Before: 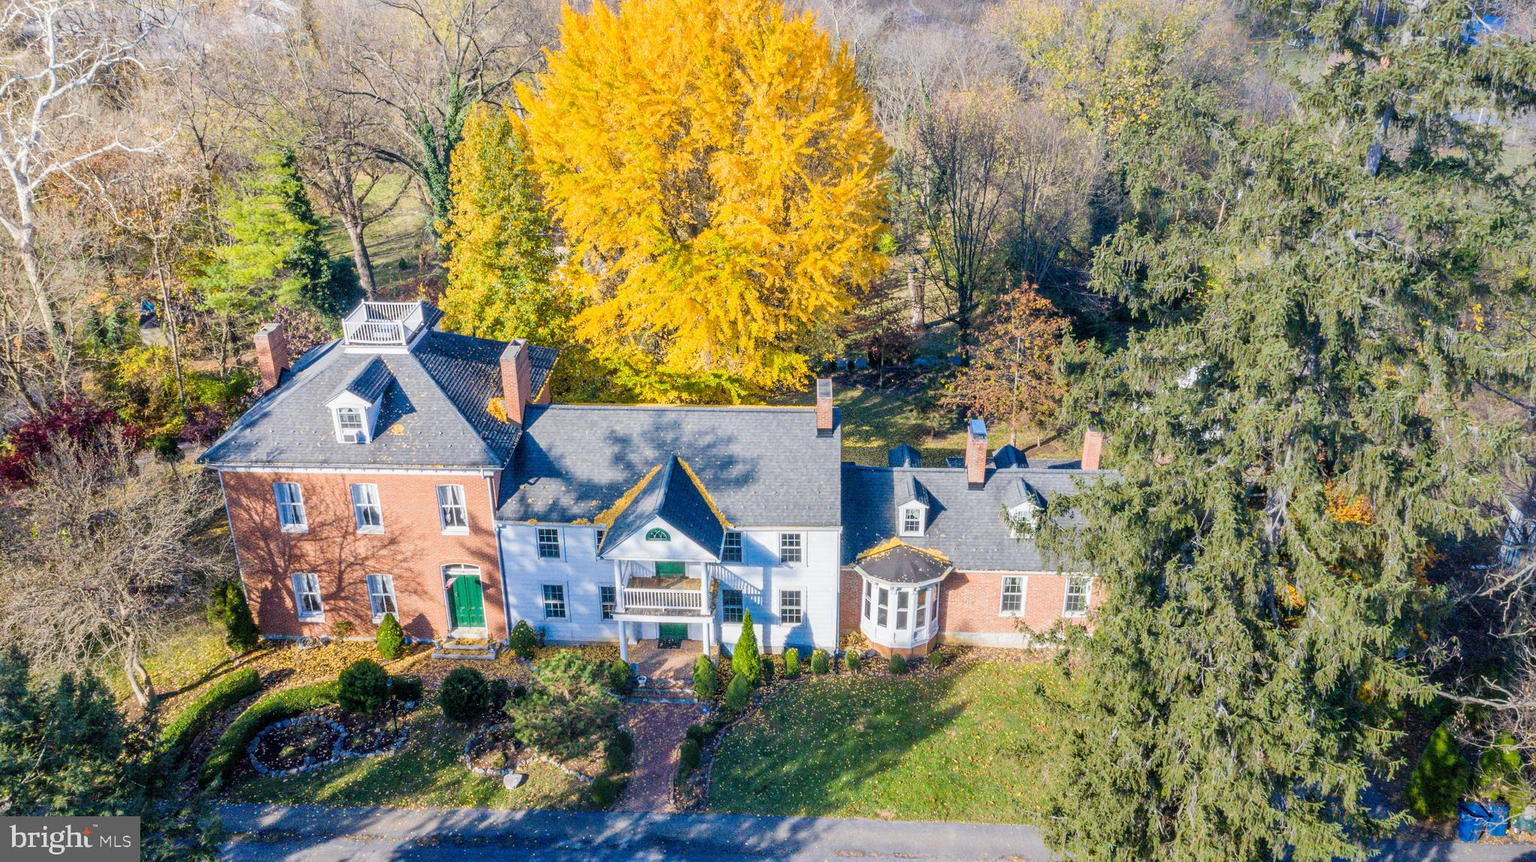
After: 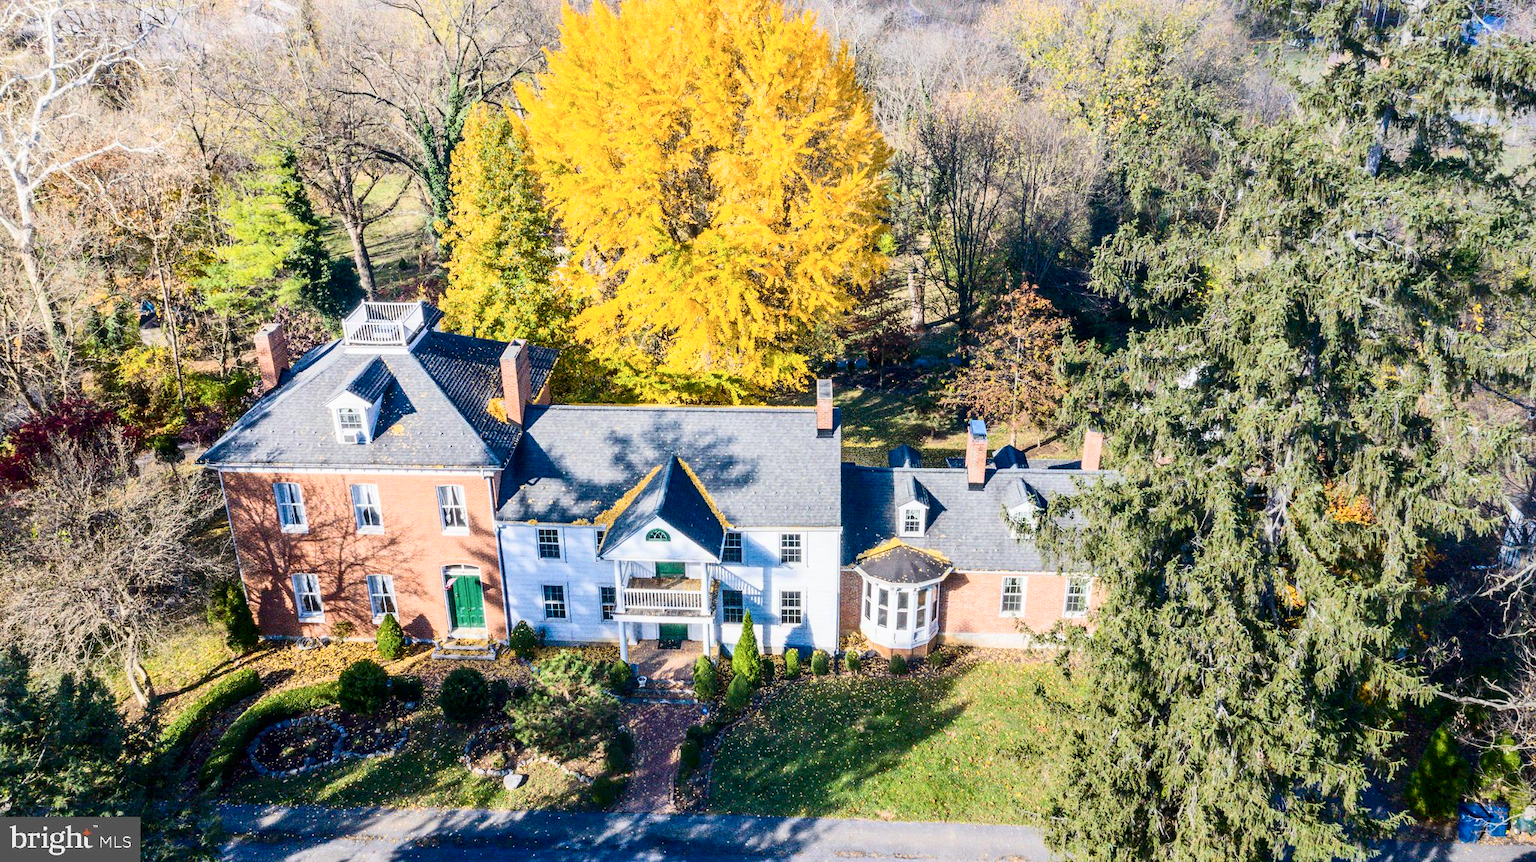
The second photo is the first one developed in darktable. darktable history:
contrast brightness saturation: contrast 0.284
